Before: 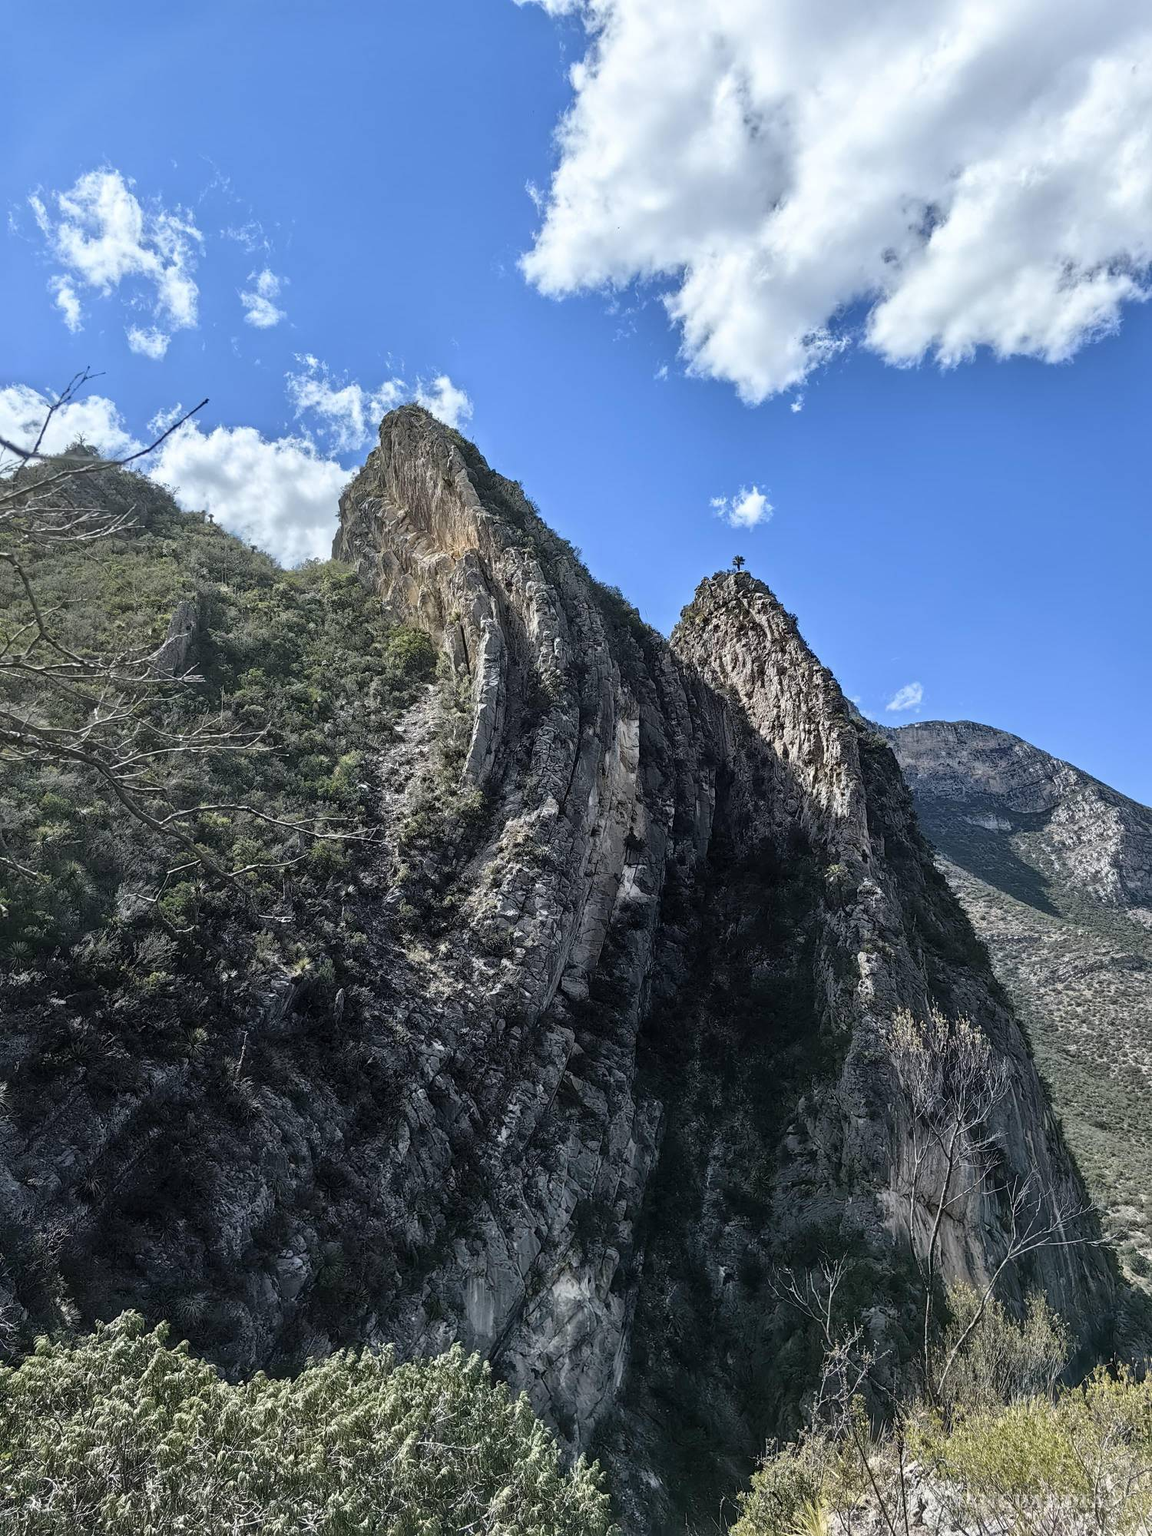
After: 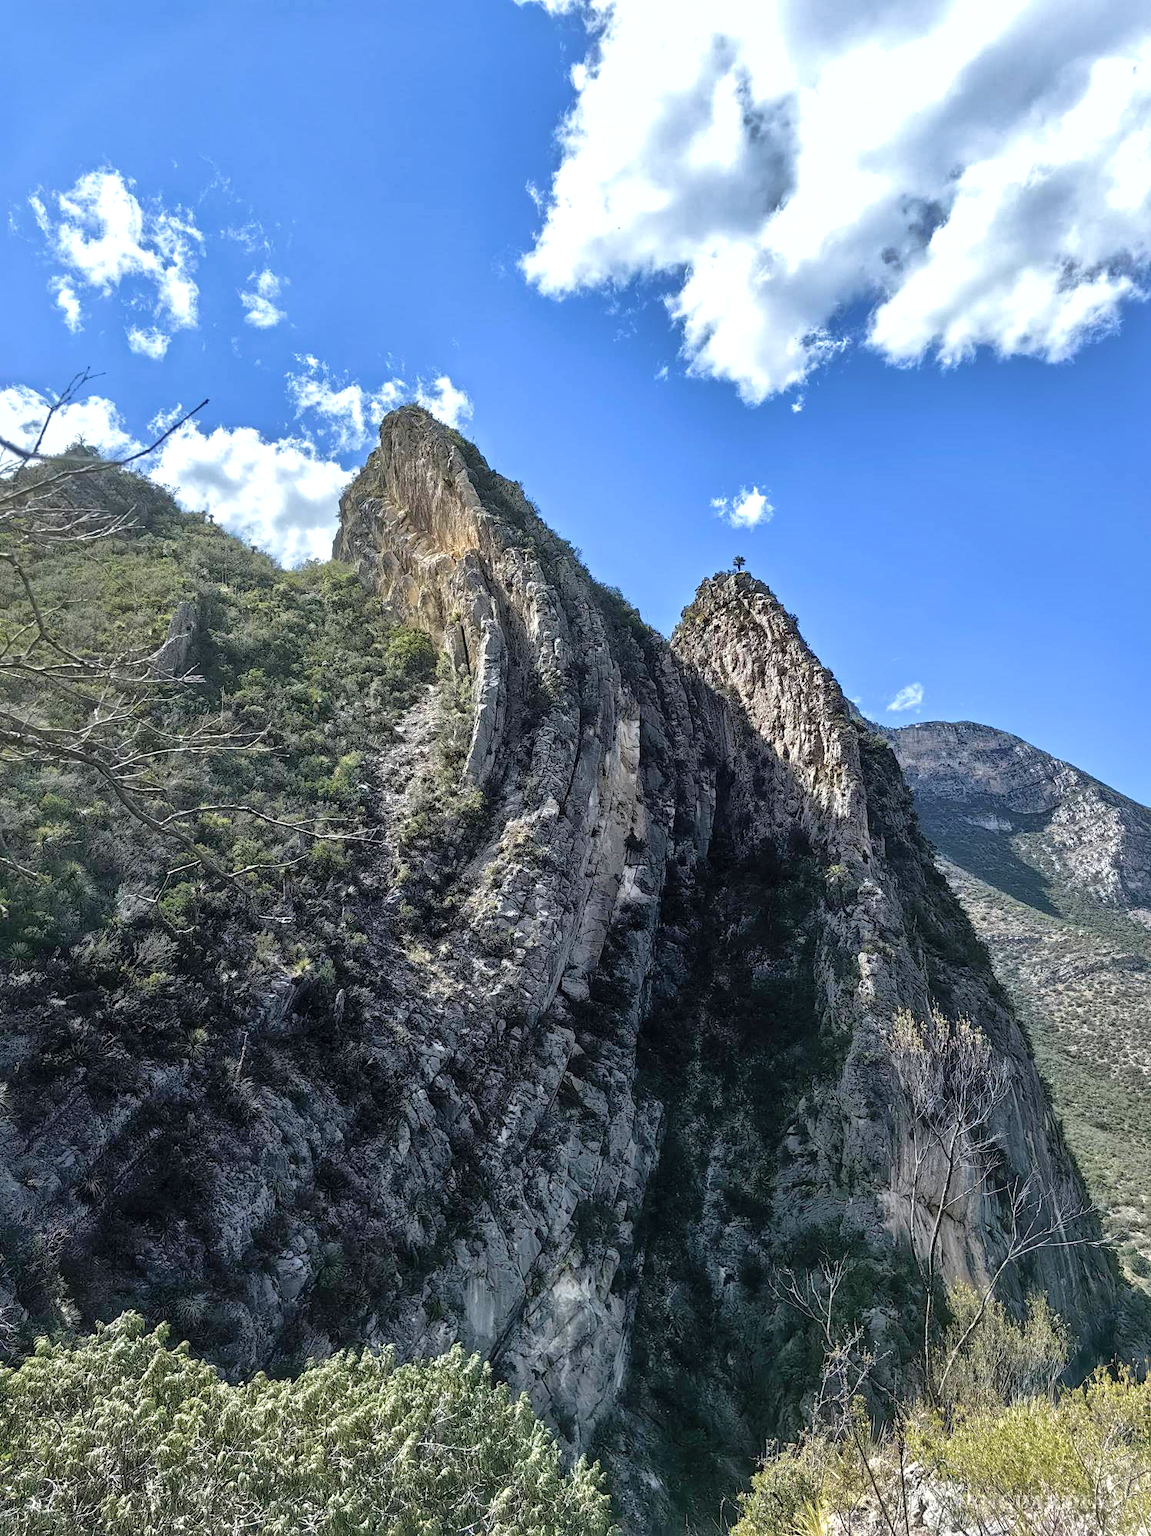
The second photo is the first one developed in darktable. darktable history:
velvia: on, module defaults
tone equalizer: -8 EV -0.377 EV, -7 EV -0.424 EV, -6 EV -0.368 EV, -5 EV -0.256 EV, -3 EV 0.253 EV, -2 EV 0.358 EV, -1 EV 0.405 EV, +0 EV 0.398 EV
shadows and highlights: on, module defaults
crop: left 0.02%
